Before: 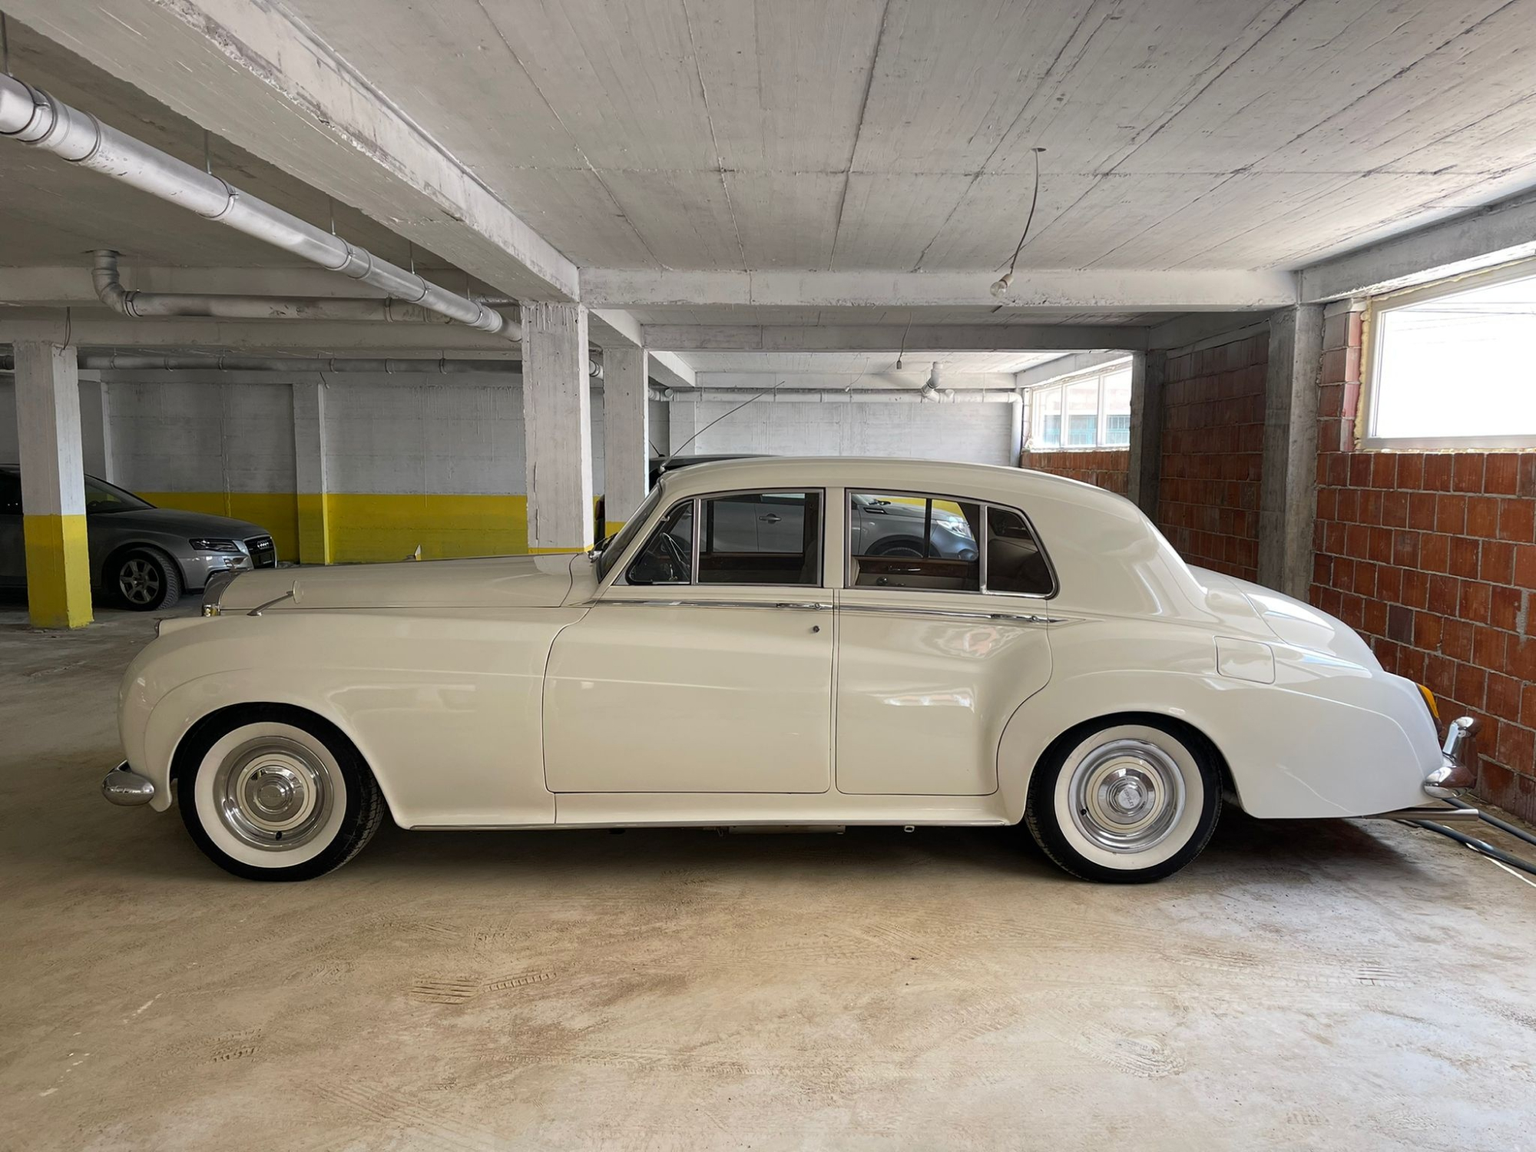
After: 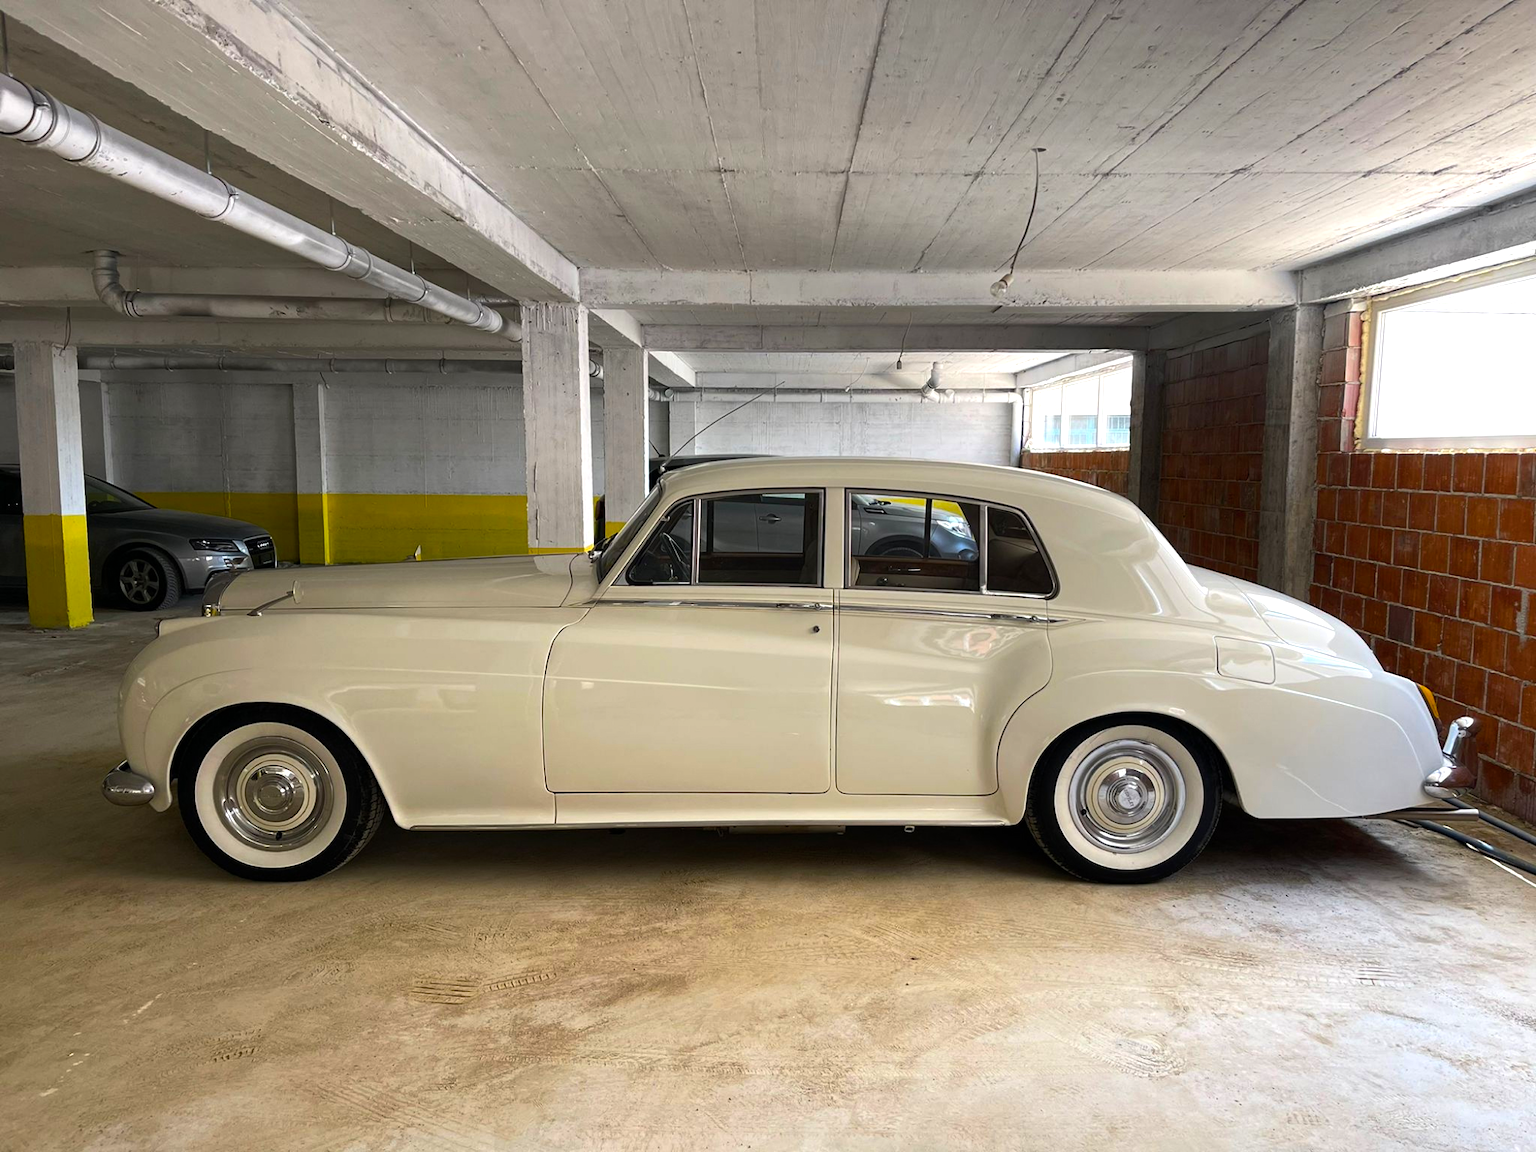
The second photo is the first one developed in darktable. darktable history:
color balance rgb: perceptual saturation grading › global saturation 36.791%, perceptual brilliance grading › global brilliance -18.037%, perceptual brilliance grading › highlights 28.071%
